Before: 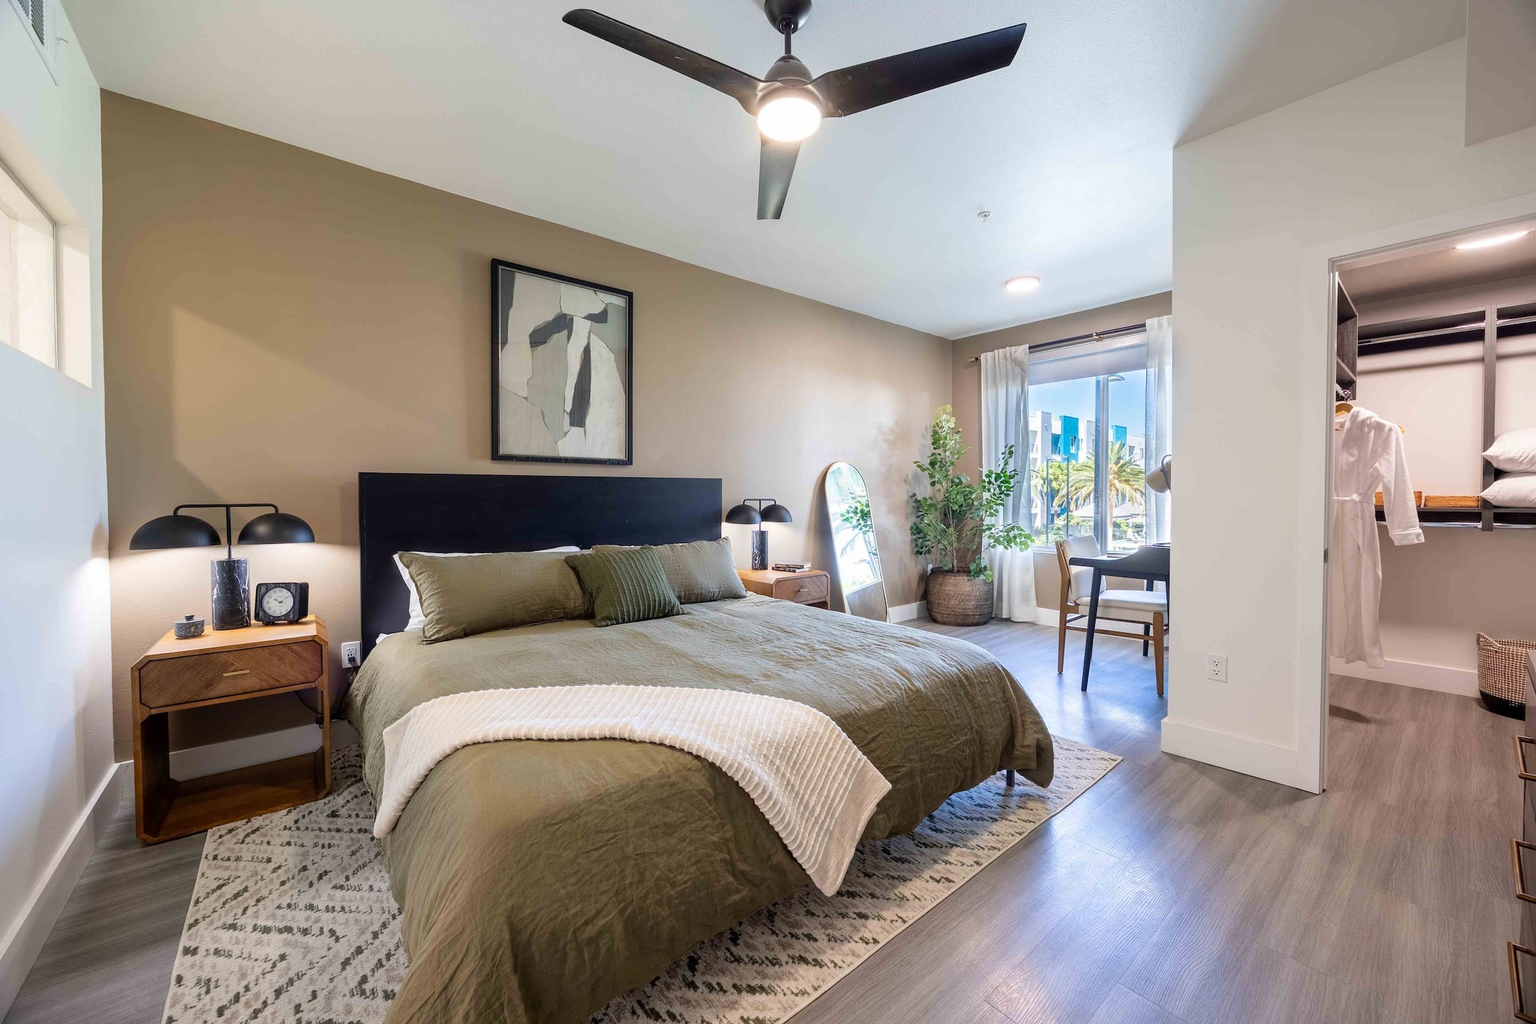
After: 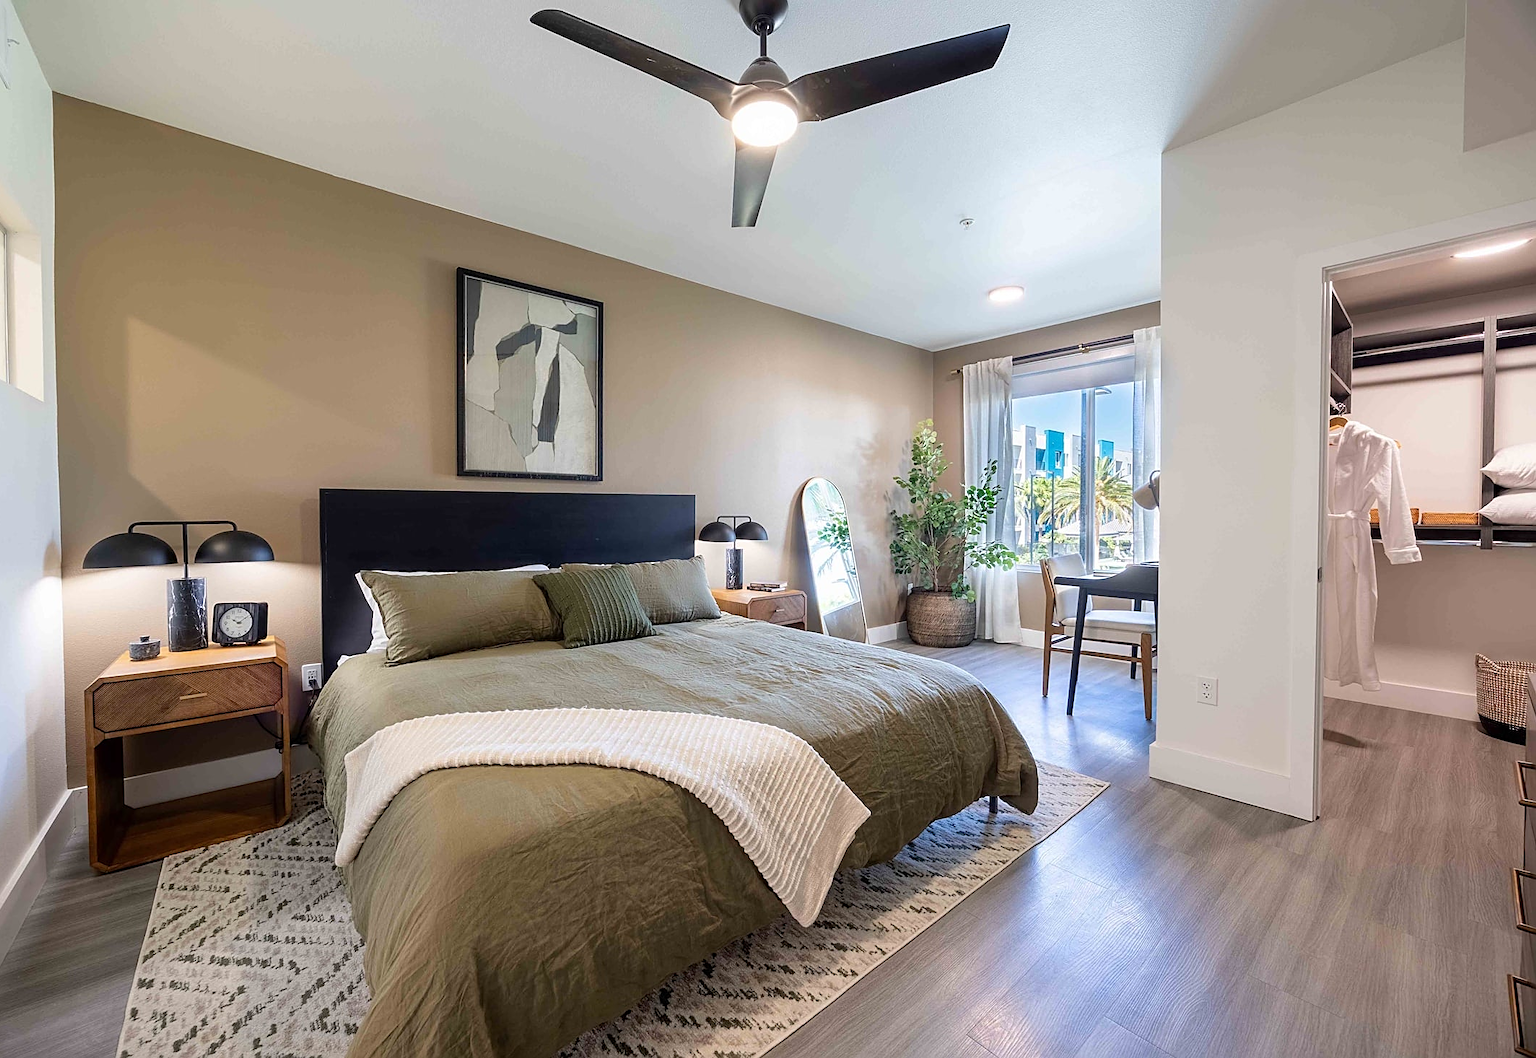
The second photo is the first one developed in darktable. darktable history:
sharpen: amount 0.494
crop and rotate: left 3.25%
